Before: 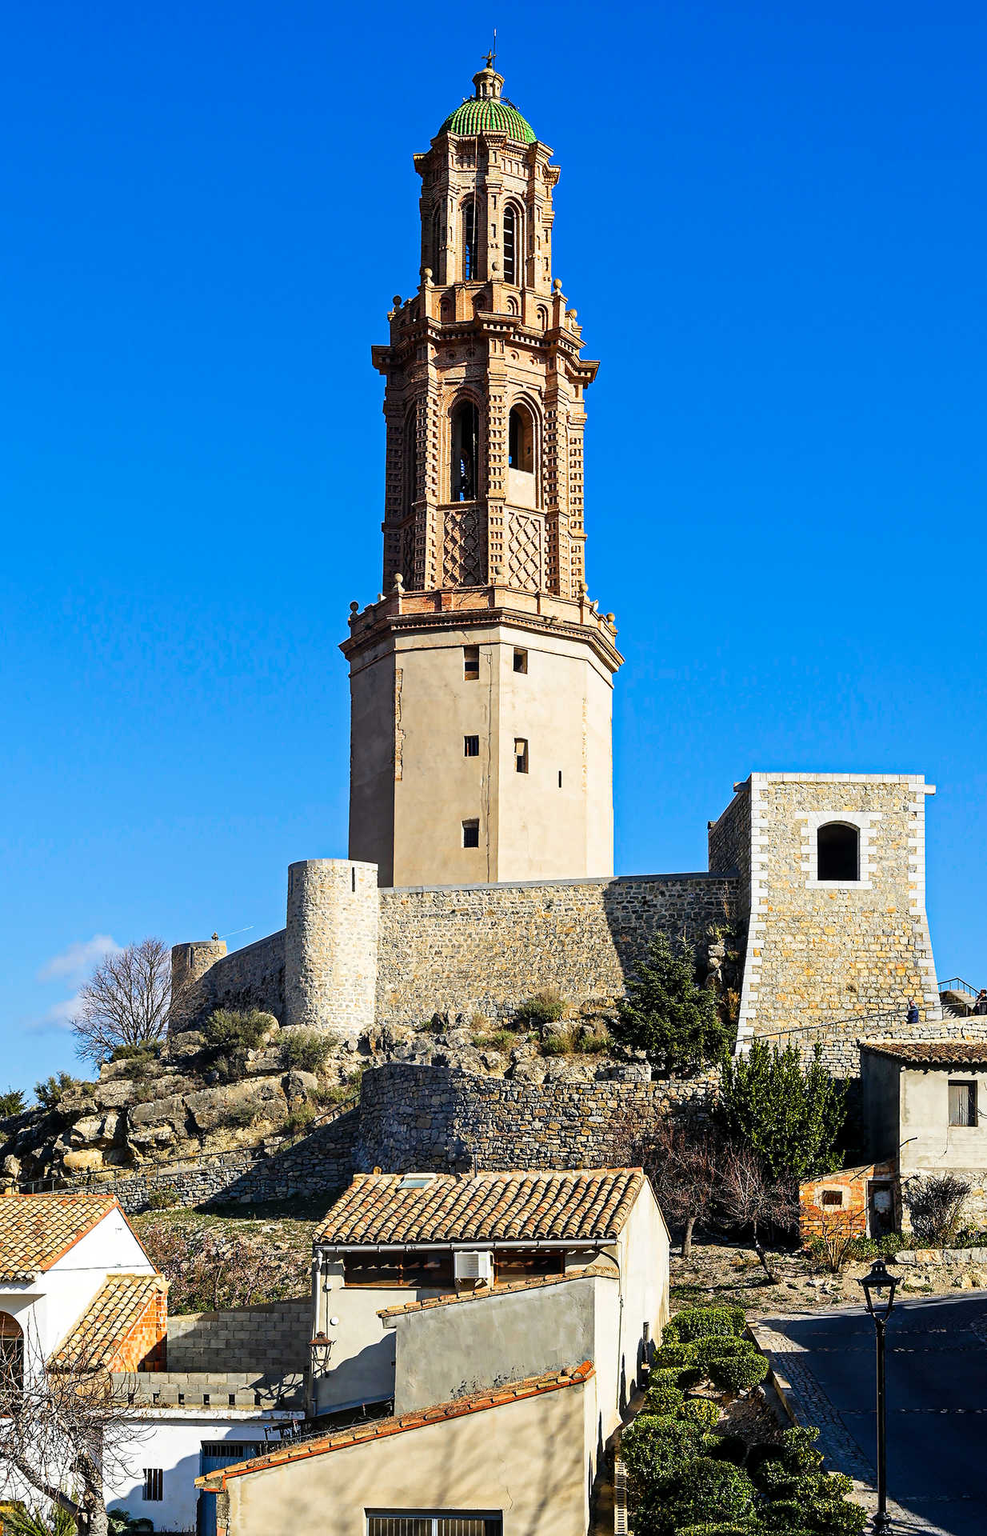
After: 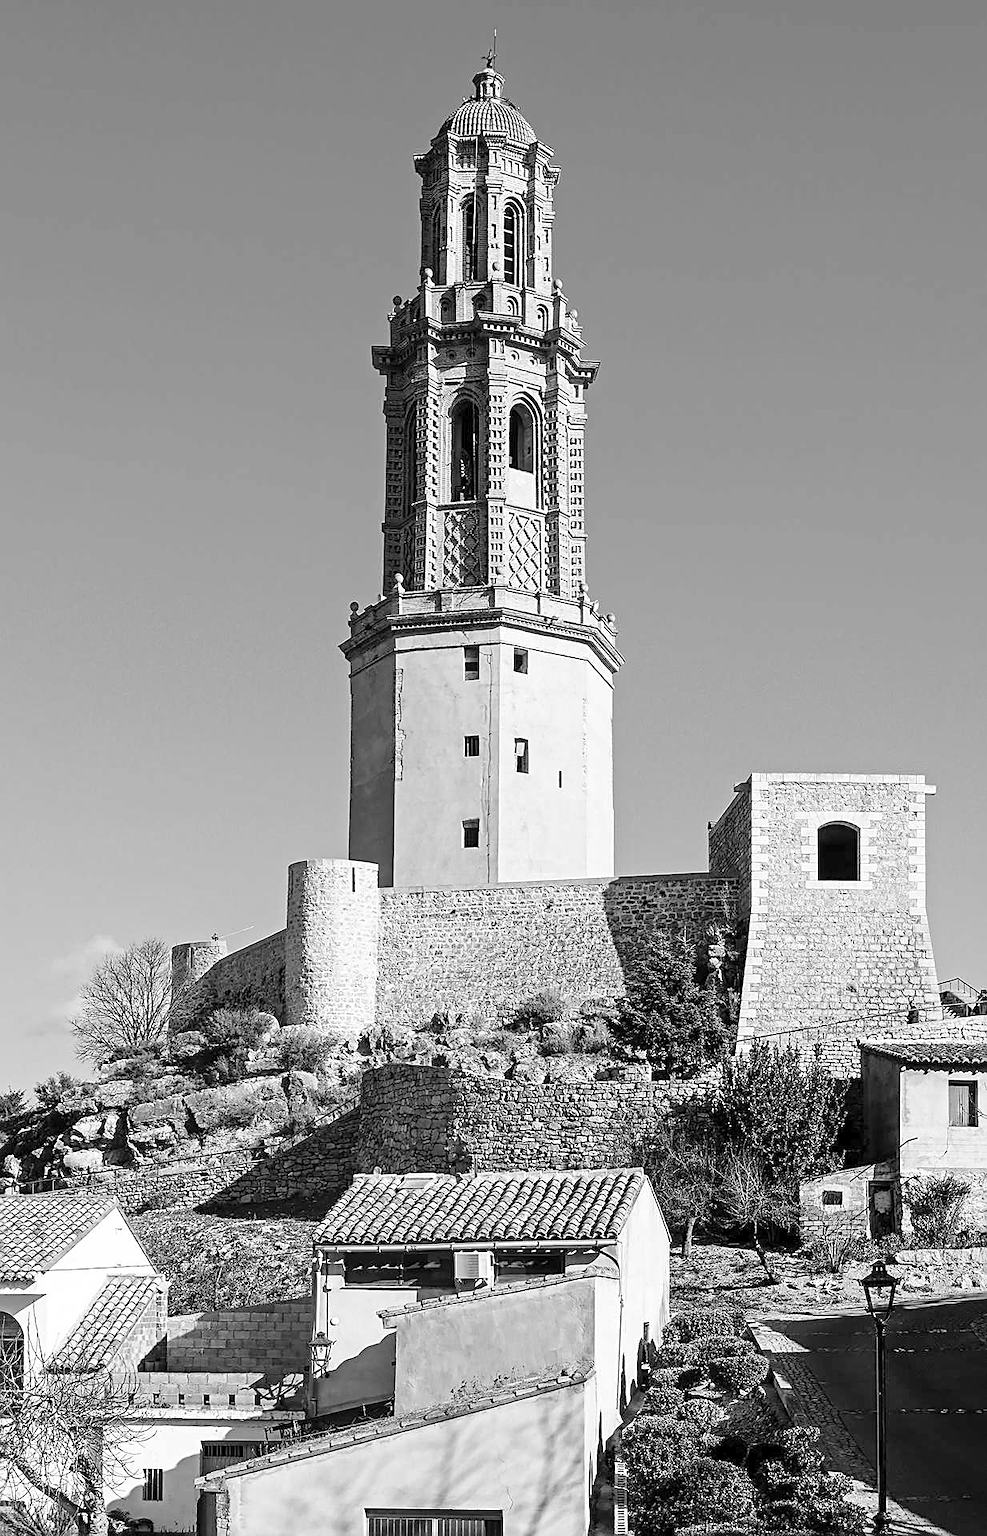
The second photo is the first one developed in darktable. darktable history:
contrast brightness saturation: brightness 0.18, saturation -0.5
sharpen: on, module defaults
monochrome: on, module defaults
